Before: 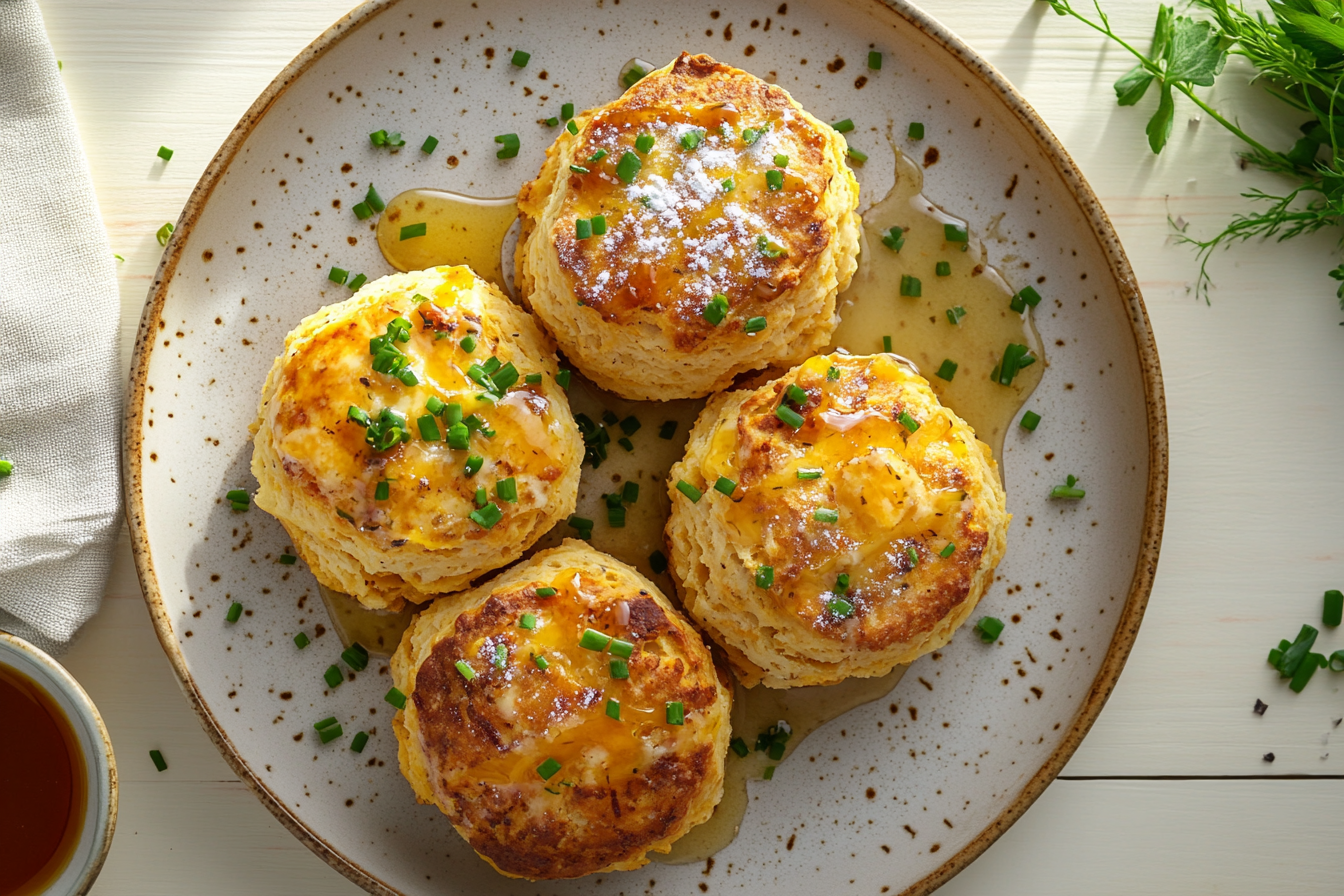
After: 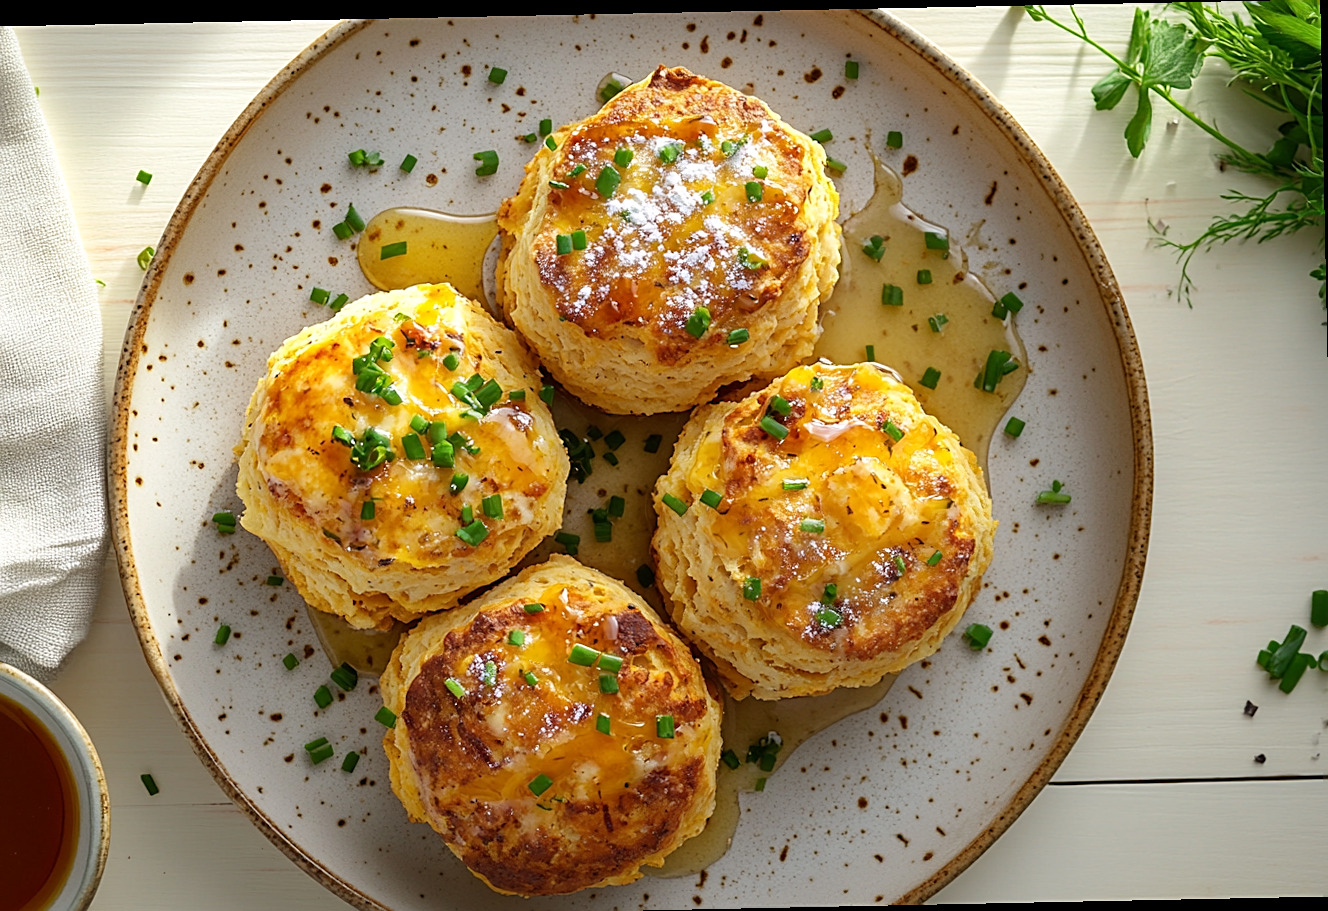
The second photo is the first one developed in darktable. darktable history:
crop and rotate: left 1.774%, right 0.633%, bottom 1.28%
sharpen: on, module defaults
levels: levels [0, 0.492, 0.984]
rotate and perspective: rotation -1.17°, automatic cropping off
